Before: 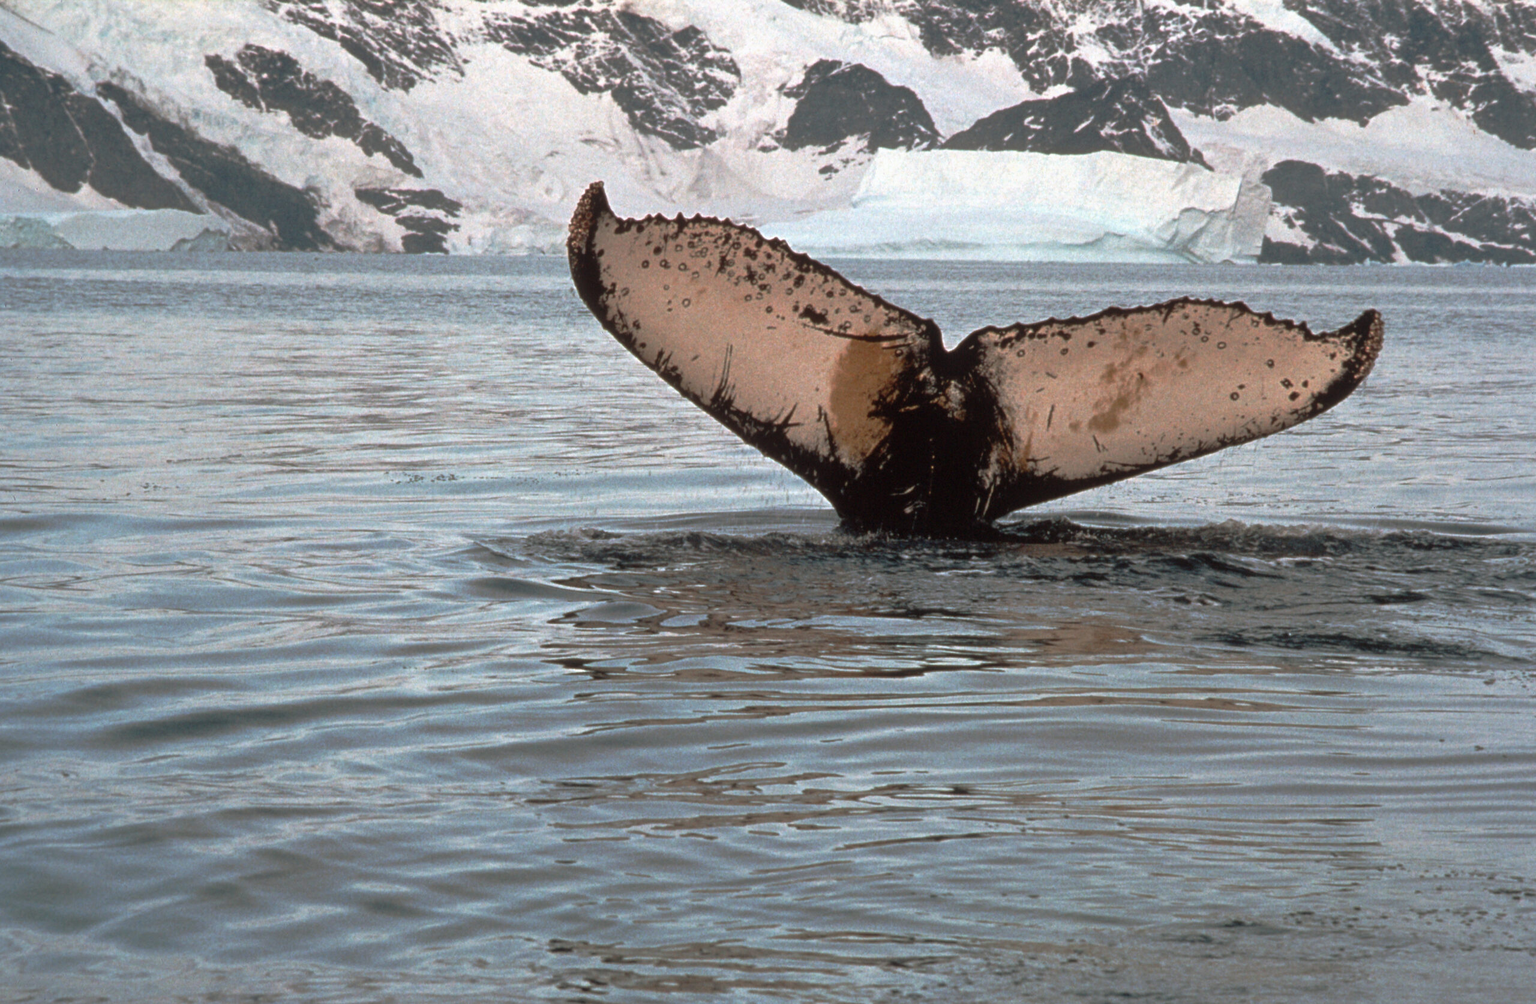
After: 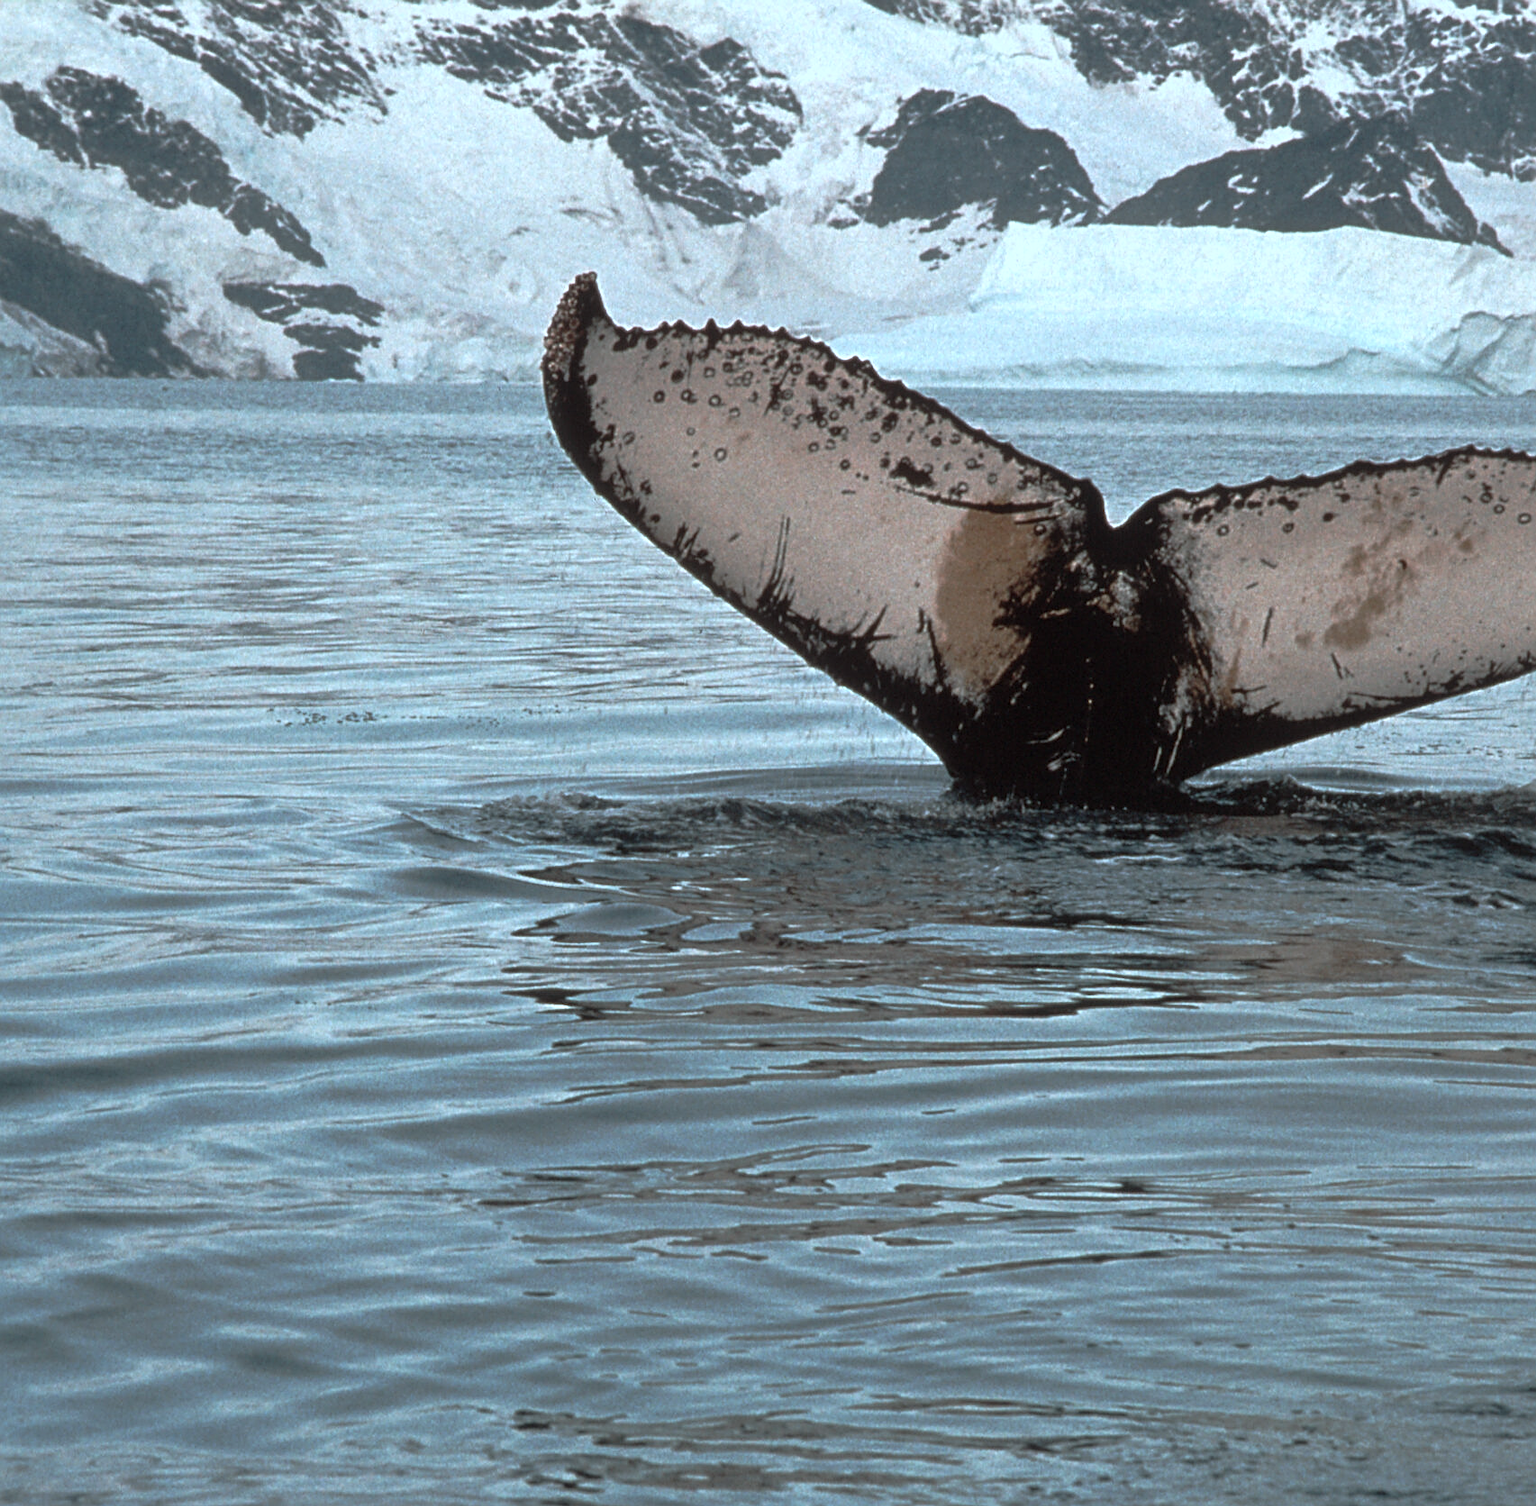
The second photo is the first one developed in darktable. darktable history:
crop and rotate: left 13.464%, right 19.923%
color correction: highlights a* -12.35, highlights b* -17.33, saturation 0.702
sharpen: on, module defaults
